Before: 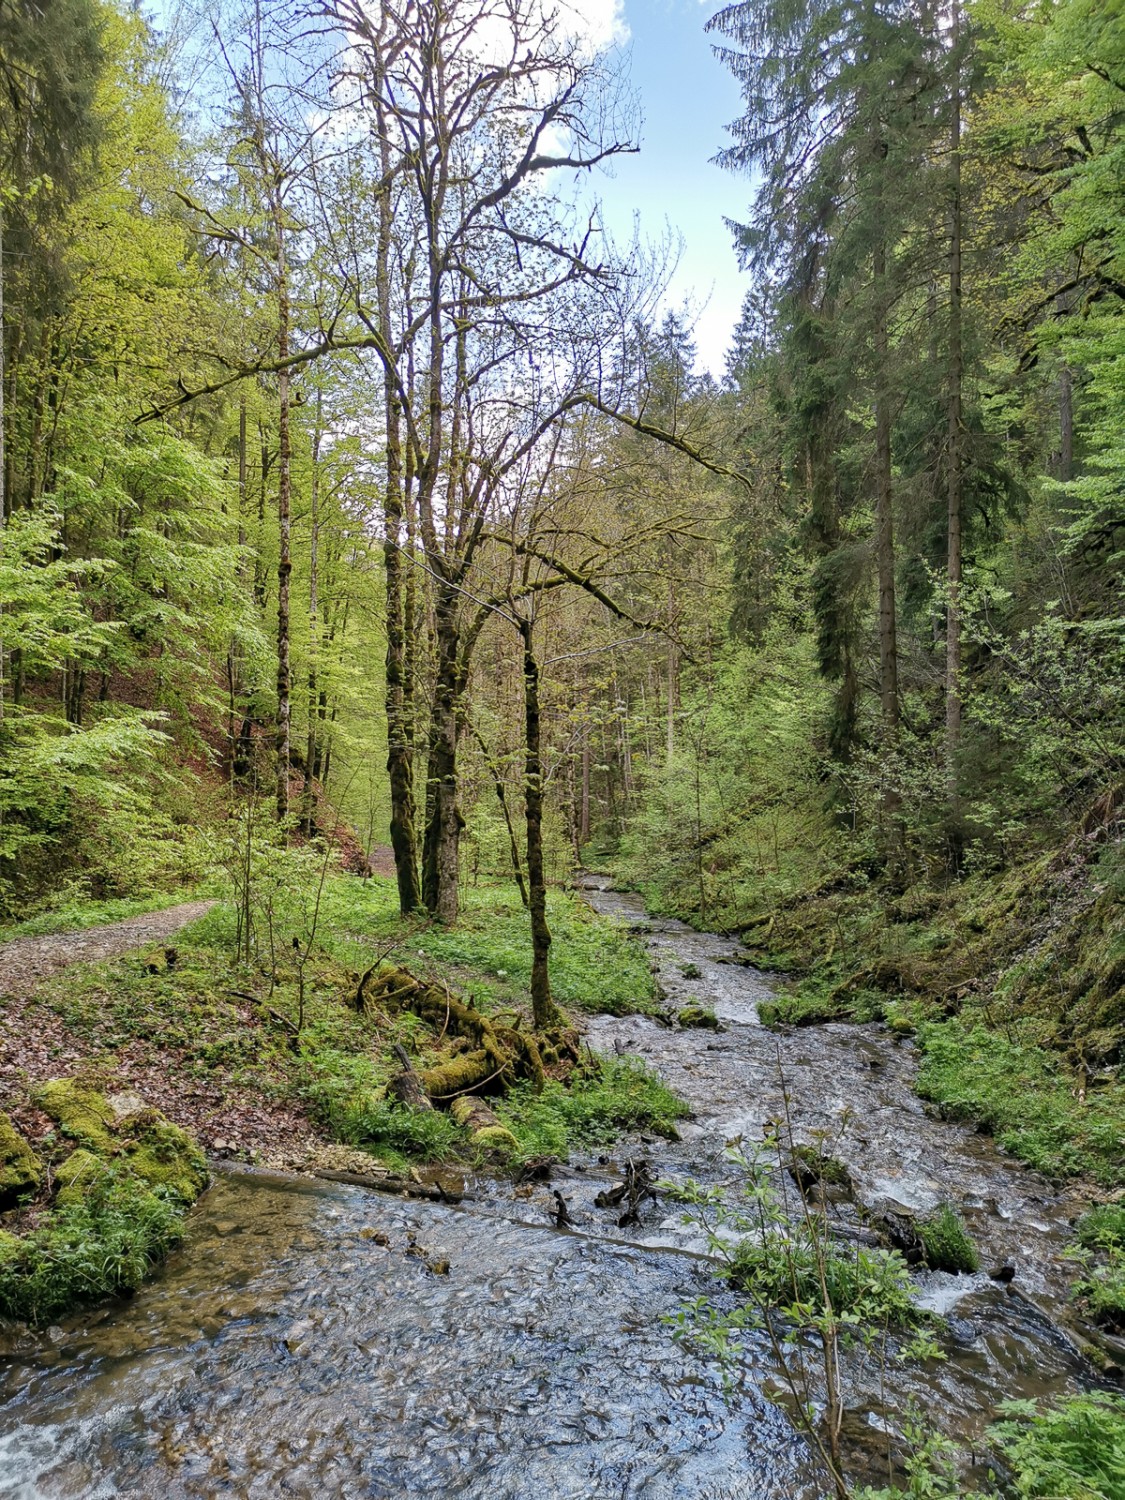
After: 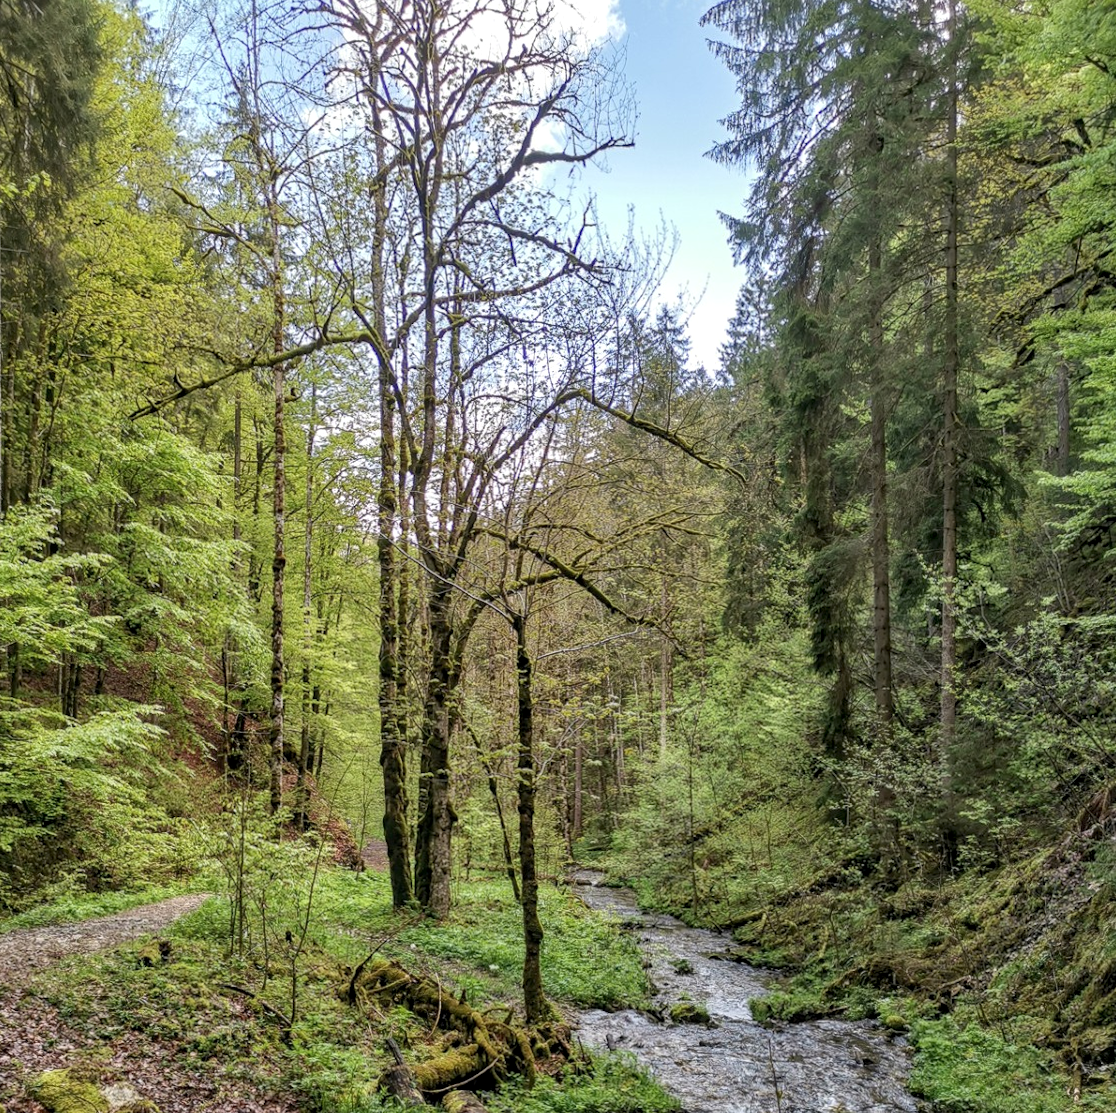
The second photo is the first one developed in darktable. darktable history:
rotate and perspective: rotation 0.192°, lens shift (horizontal) -0.015, crop left 0.005, crop right 0.996, crop top 0.006, crop bottom 0.99
crop: bottom 24.967%
local contrast: on, module defaults
